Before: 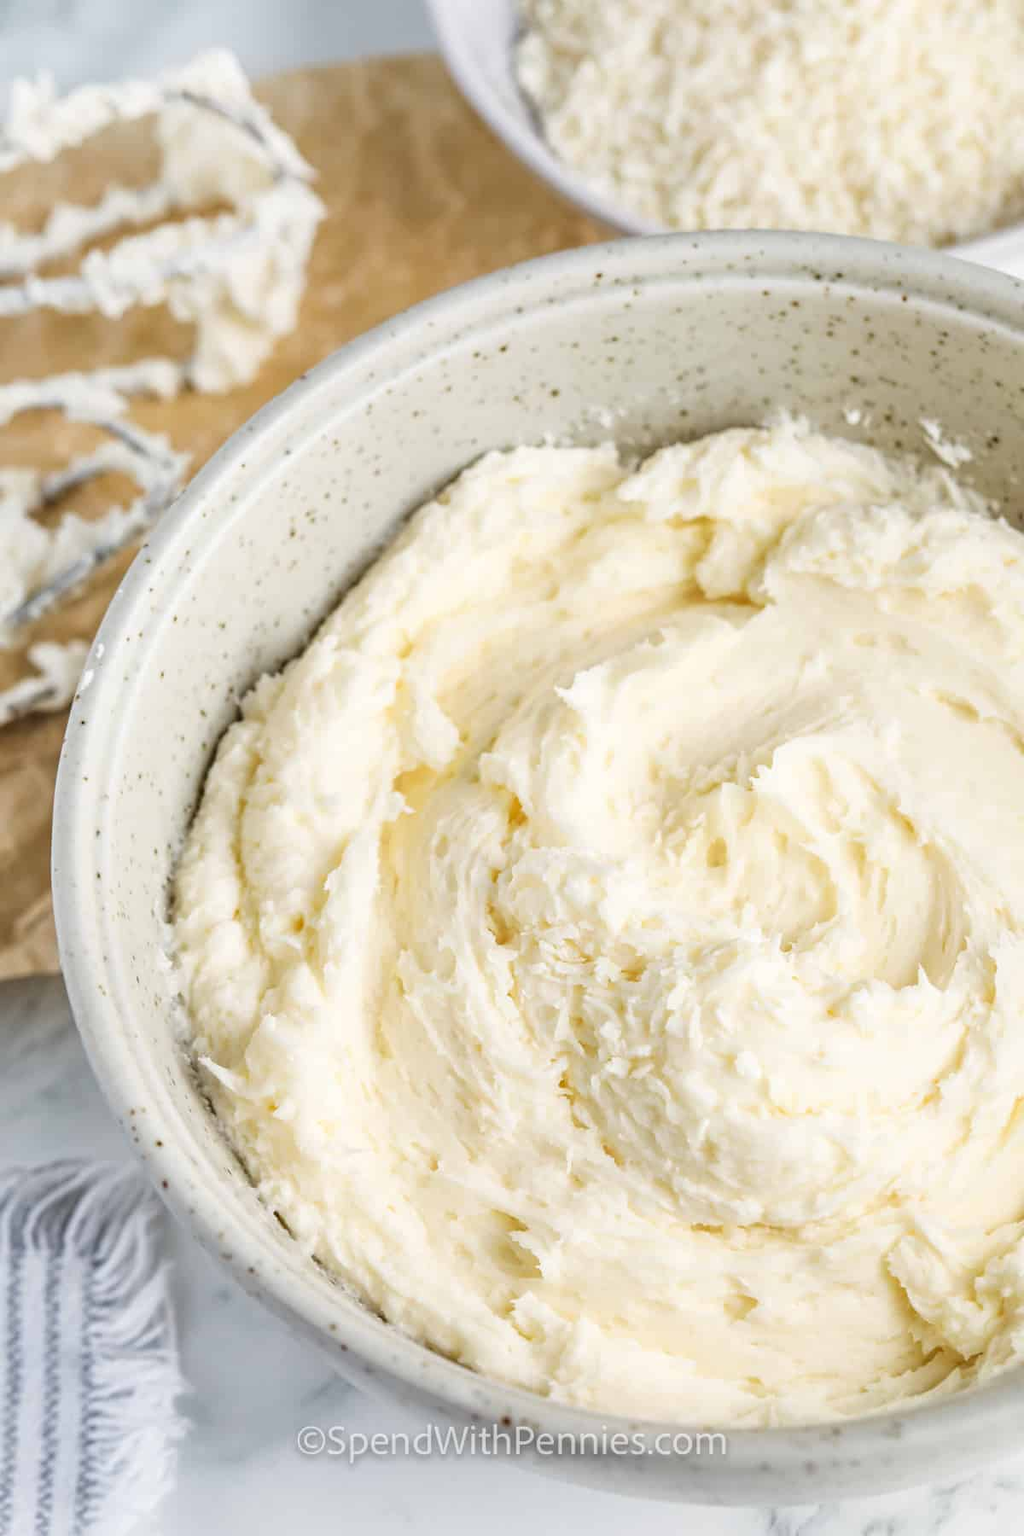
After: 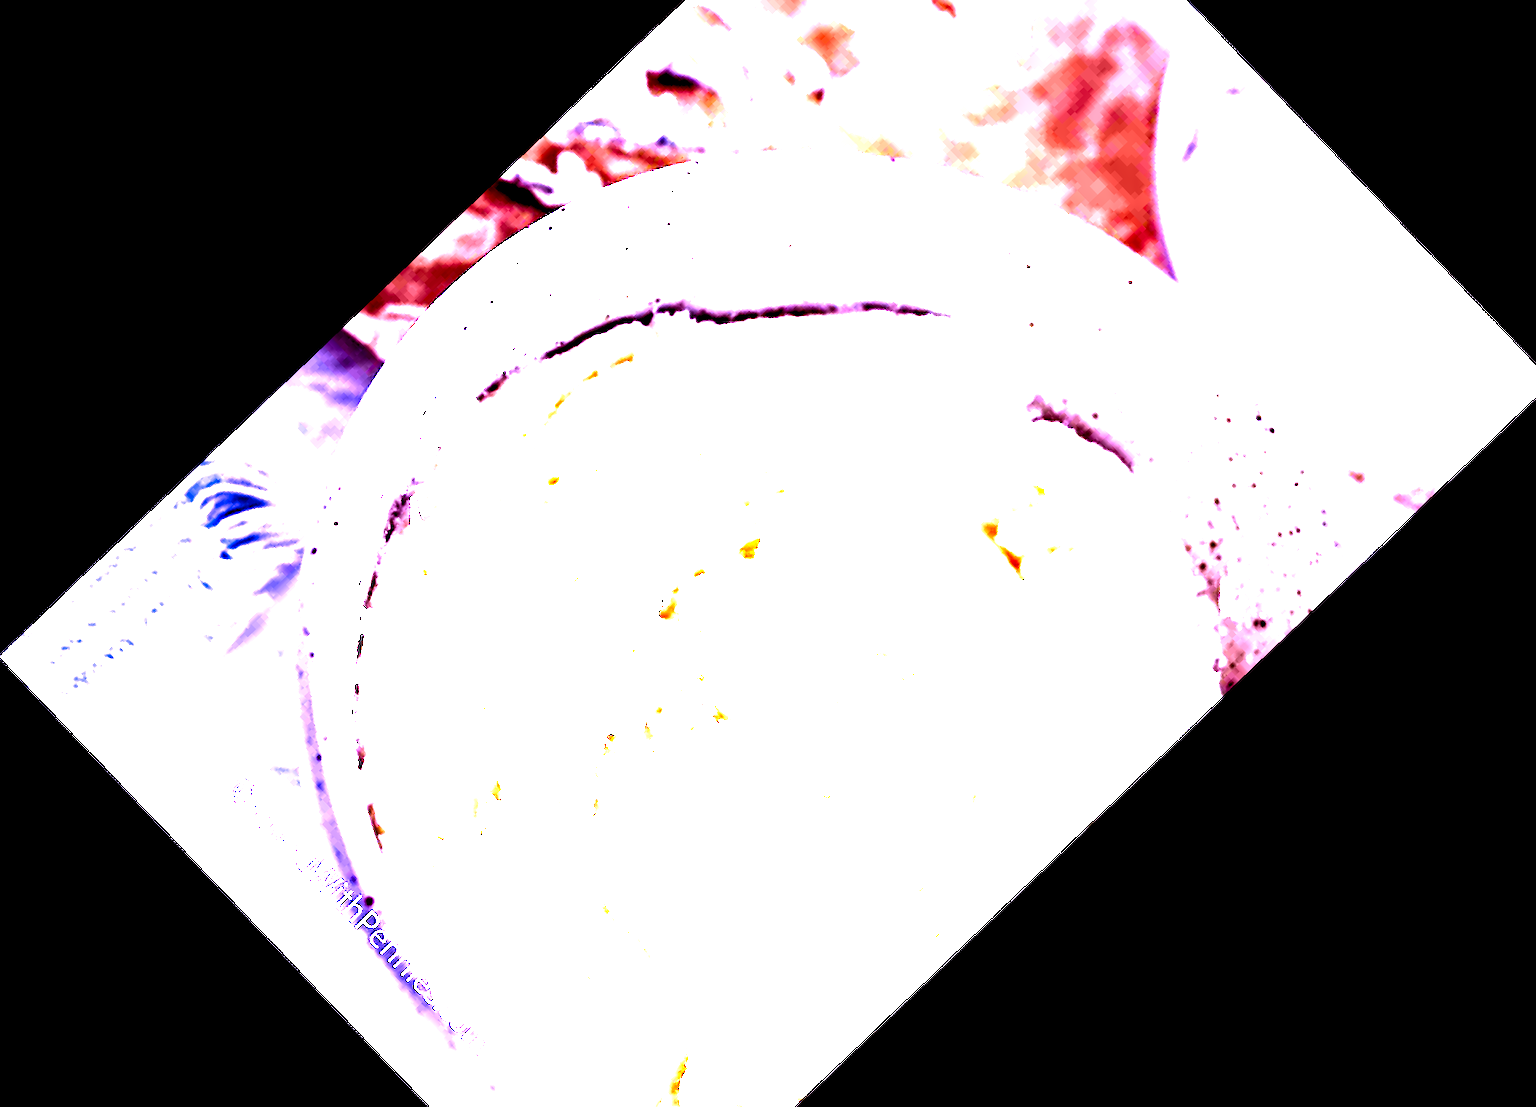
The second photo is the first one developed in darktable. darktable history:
crop and rotate: angle -46.26°, top 16.234%, right 0.912%, bottom 11.704%
color balance rgb: linear chroma grading › shadows -2.2%, linear chroma grading › highlights -15%, linear chroma grading › global chroma -10%, linear chroma grading › mid-tones -10%, perceptual saturation grading › global saturation 45%, perceptual saturation grading › highlights -50%, perceptual saturation grading › shadows 30%, perceptual brilliance grading › global brilliance 18%, global vibrance 45%
levels: levels [0.073, 0.497, 0.972]
color calibration: output R [1.107, -0.012, -0.003, 0], output B [0, 0, 1.308, 0], illuminant custom, x 0.389, y 0.387, temperature 3838.64 K
contrast brightness saturation: brightness -1, saturation 1
exposure: black level correction 0, exposure 0.7 EV, compensate exposure bias true, compensate highlight preservation false
contrast equalizer: y [[0.536, 0.565, 0.581, 0.516, 0.52, 0.491], [0.5 ×6], [0.5 ×6], [0 ×6], [0 ×6]]
tone equalizer: -8 EV -0.75 EV, -7 EV -0.7 EV, -6 EV -0.6 EV, -5 EV -0.4 EV, -3 EV 0.4 EV, -2 EV 0.6 EV, -1 EV 0.7 EV, +0 EV 0.75 EV, edges refinement/feathering 500, mask exposure compensation -1.57 EV, preserve details no
